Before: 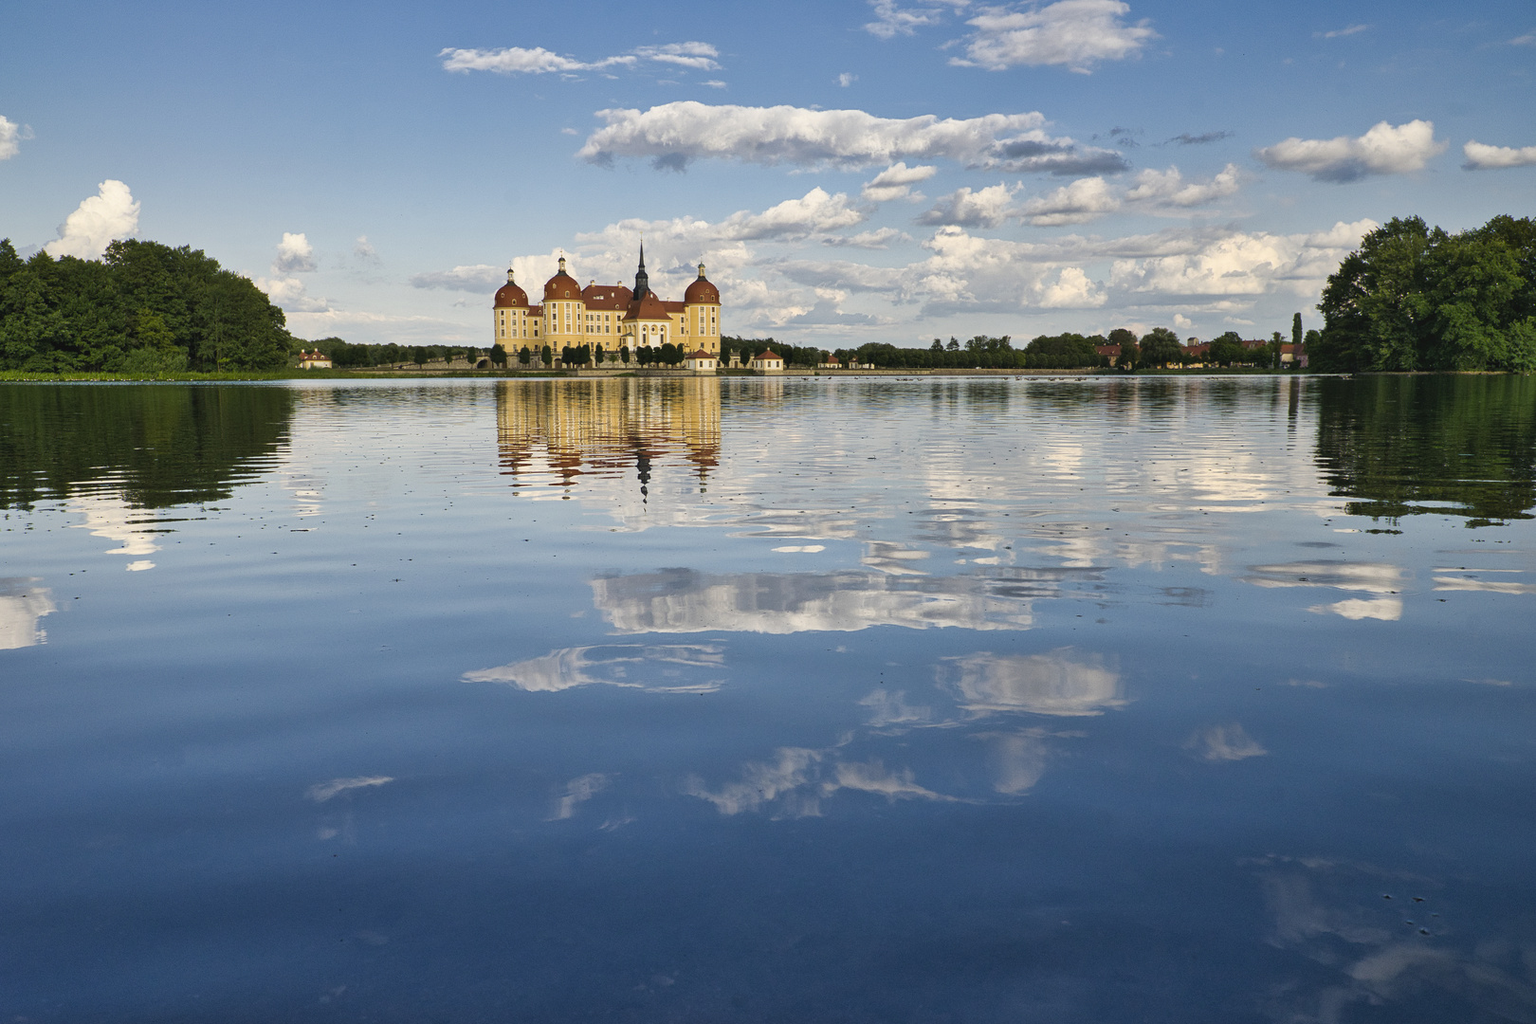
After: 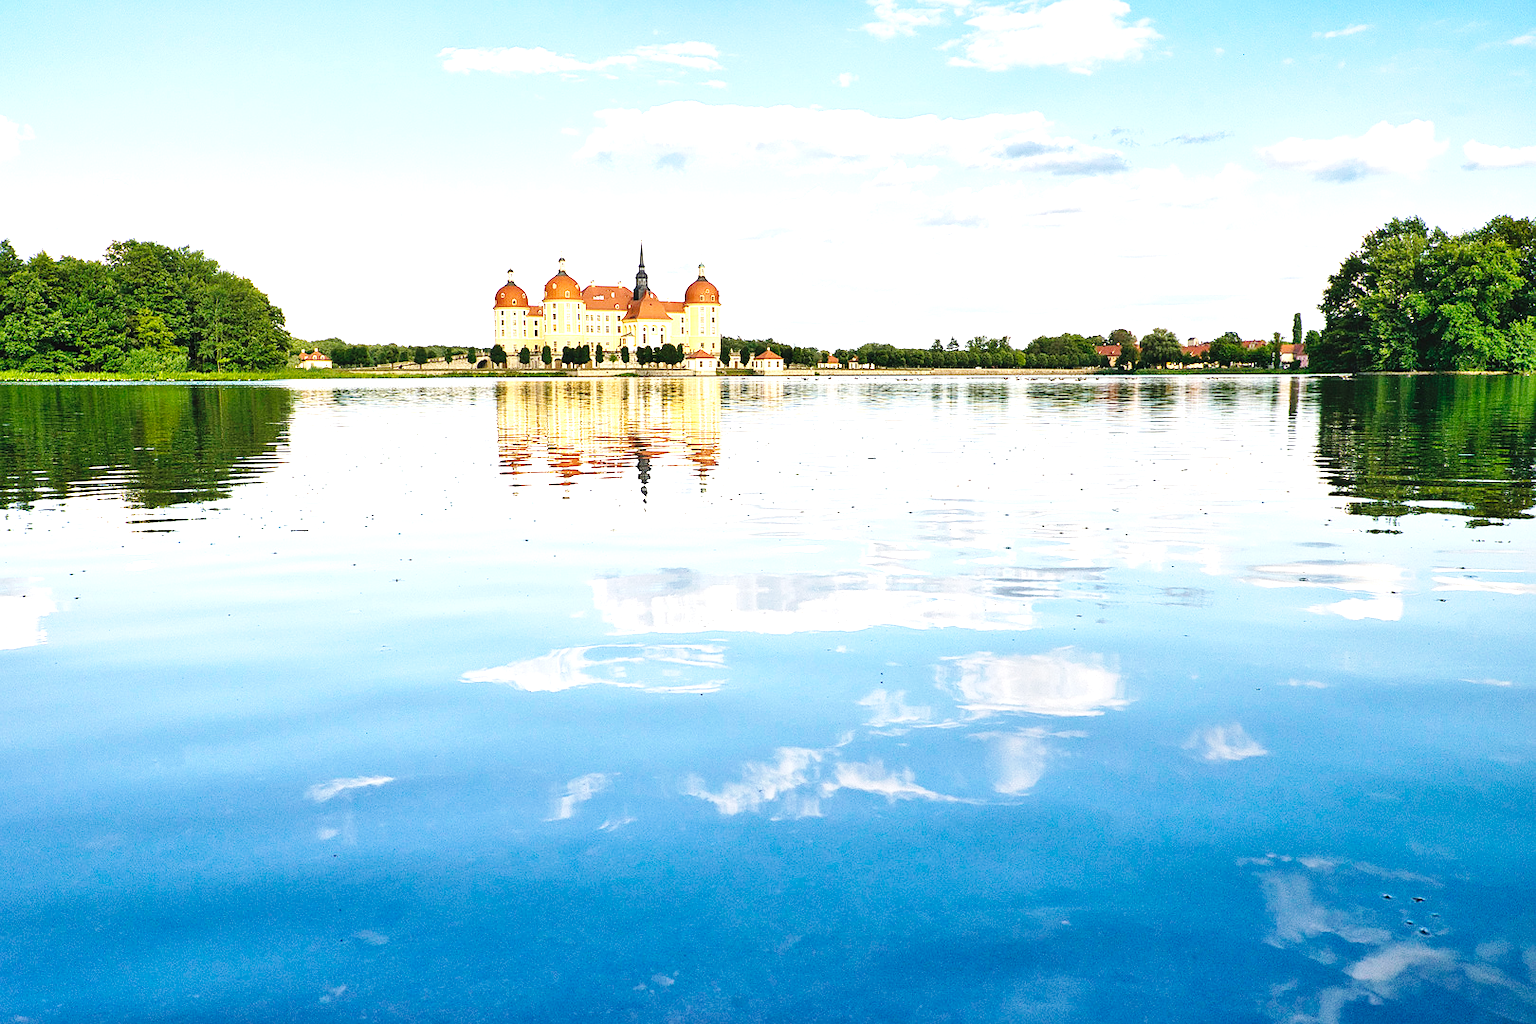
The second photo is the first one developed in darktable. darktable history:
exposure: black level correction 0, exposure 1.677 EV, compensate highlight preservation false
shadows and highlights: radius 333.17, shadows 54.3, highlights -98.94, compress 94.18%, highlights color adjustment 49.73%, soften with gaussian
base curve: curves: ch0 [(0, 0) (0.036, 0.025) (0.121, 0.166) (0.206, 0.329) (0.605, 0.79) (1, 1)], preserve colors none
sharpen: radius 1.016
